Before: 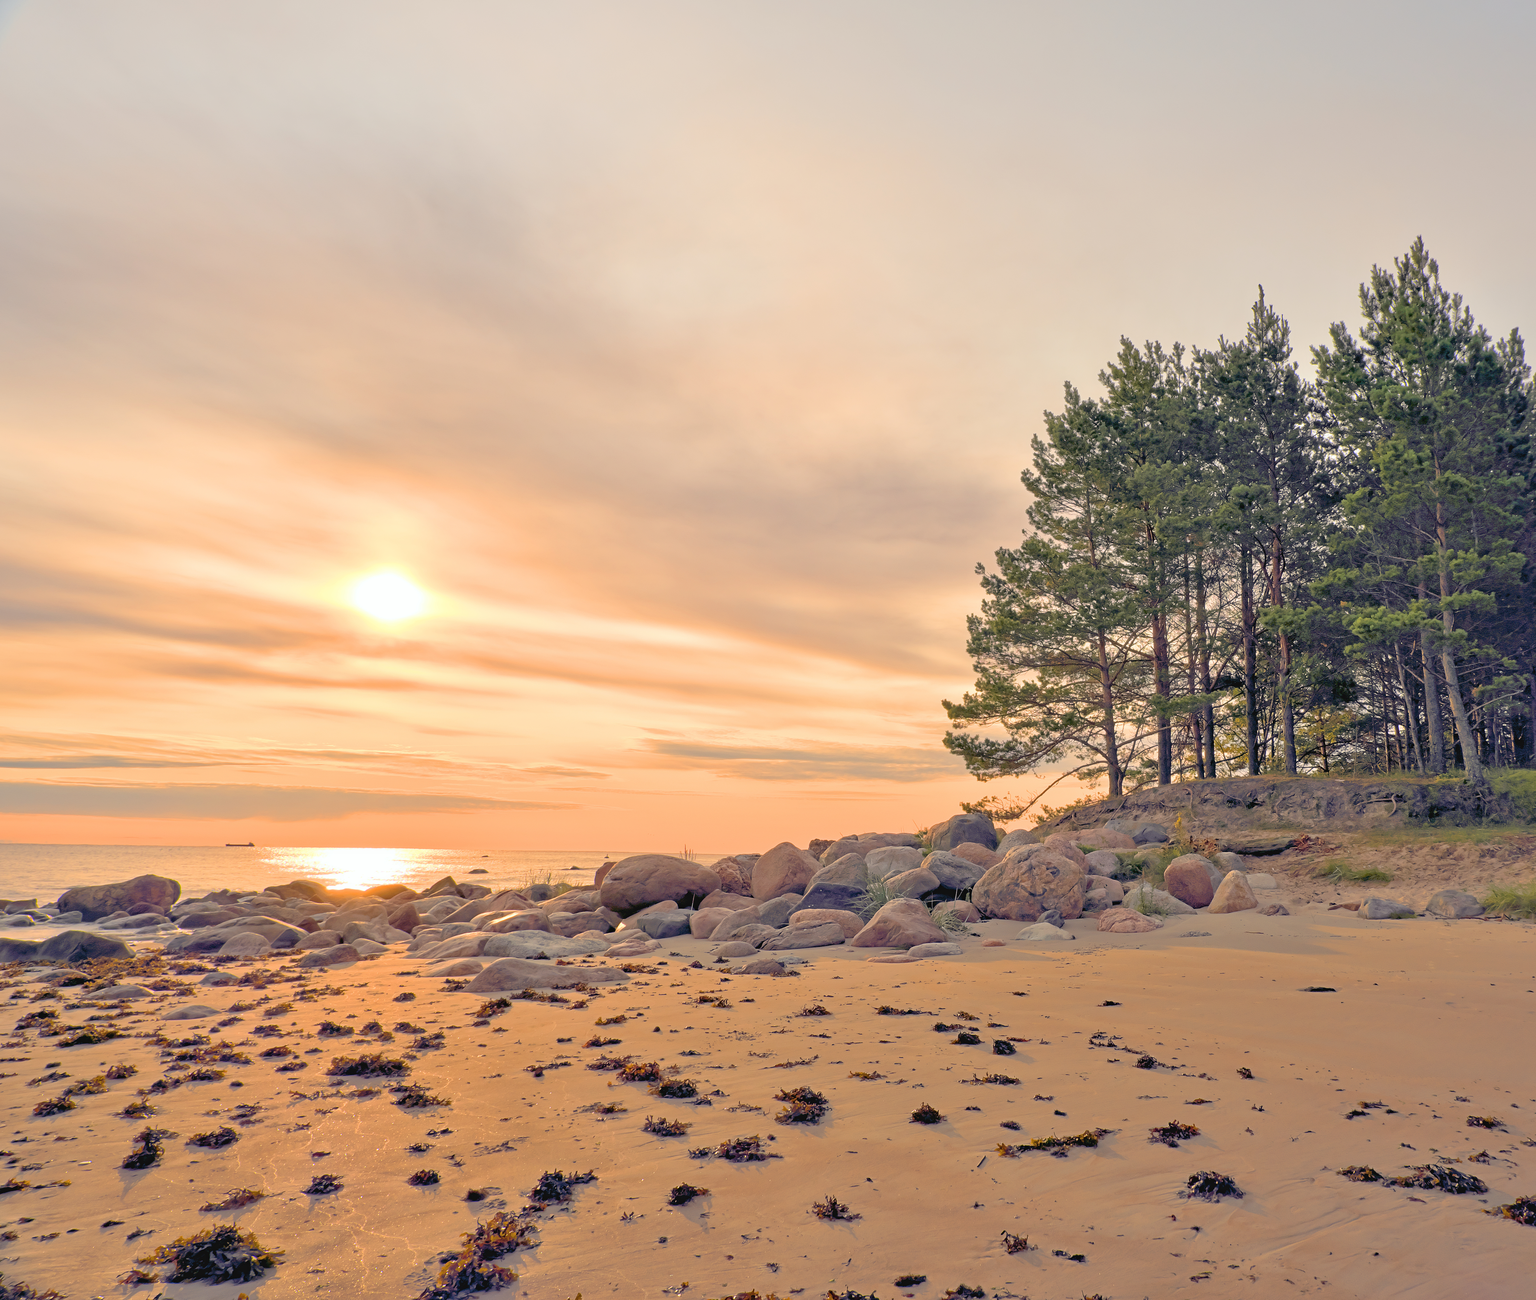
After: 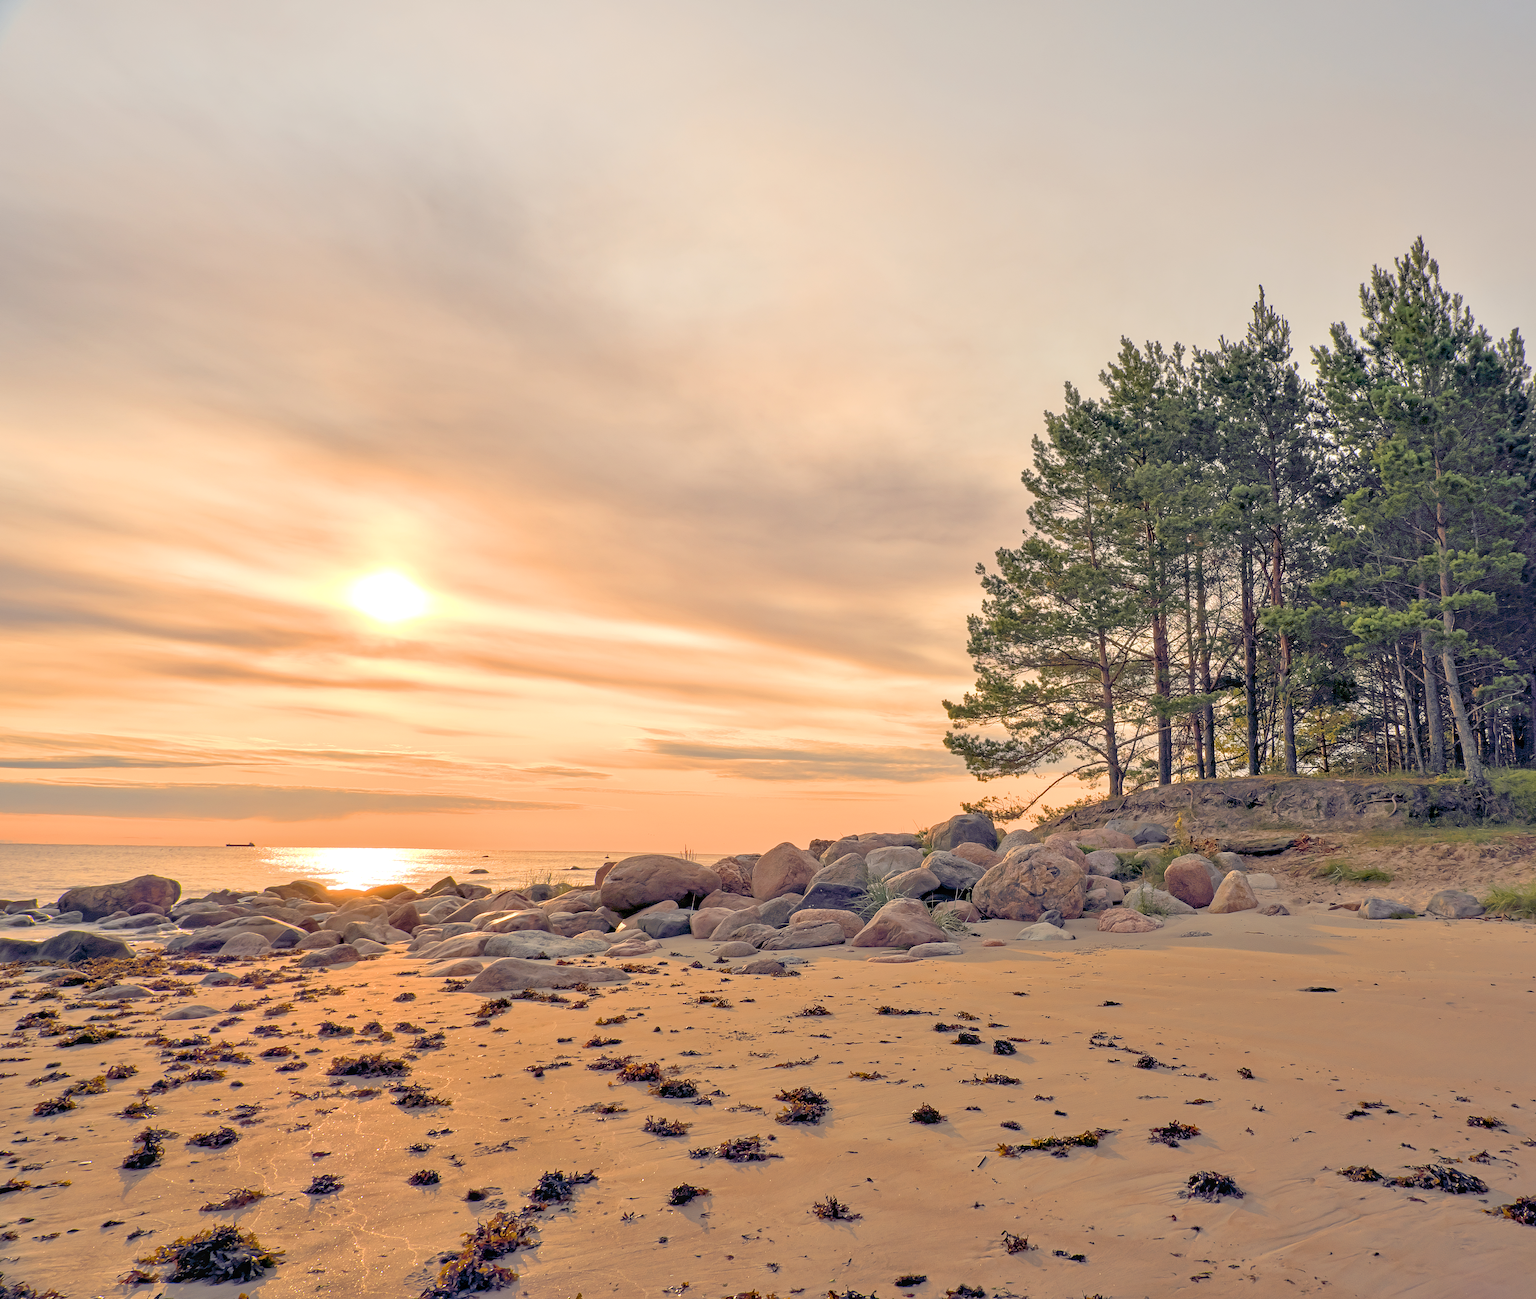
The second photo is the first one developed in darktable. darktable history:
sharpen: amount 0.215
local contrast: on, module defaults
